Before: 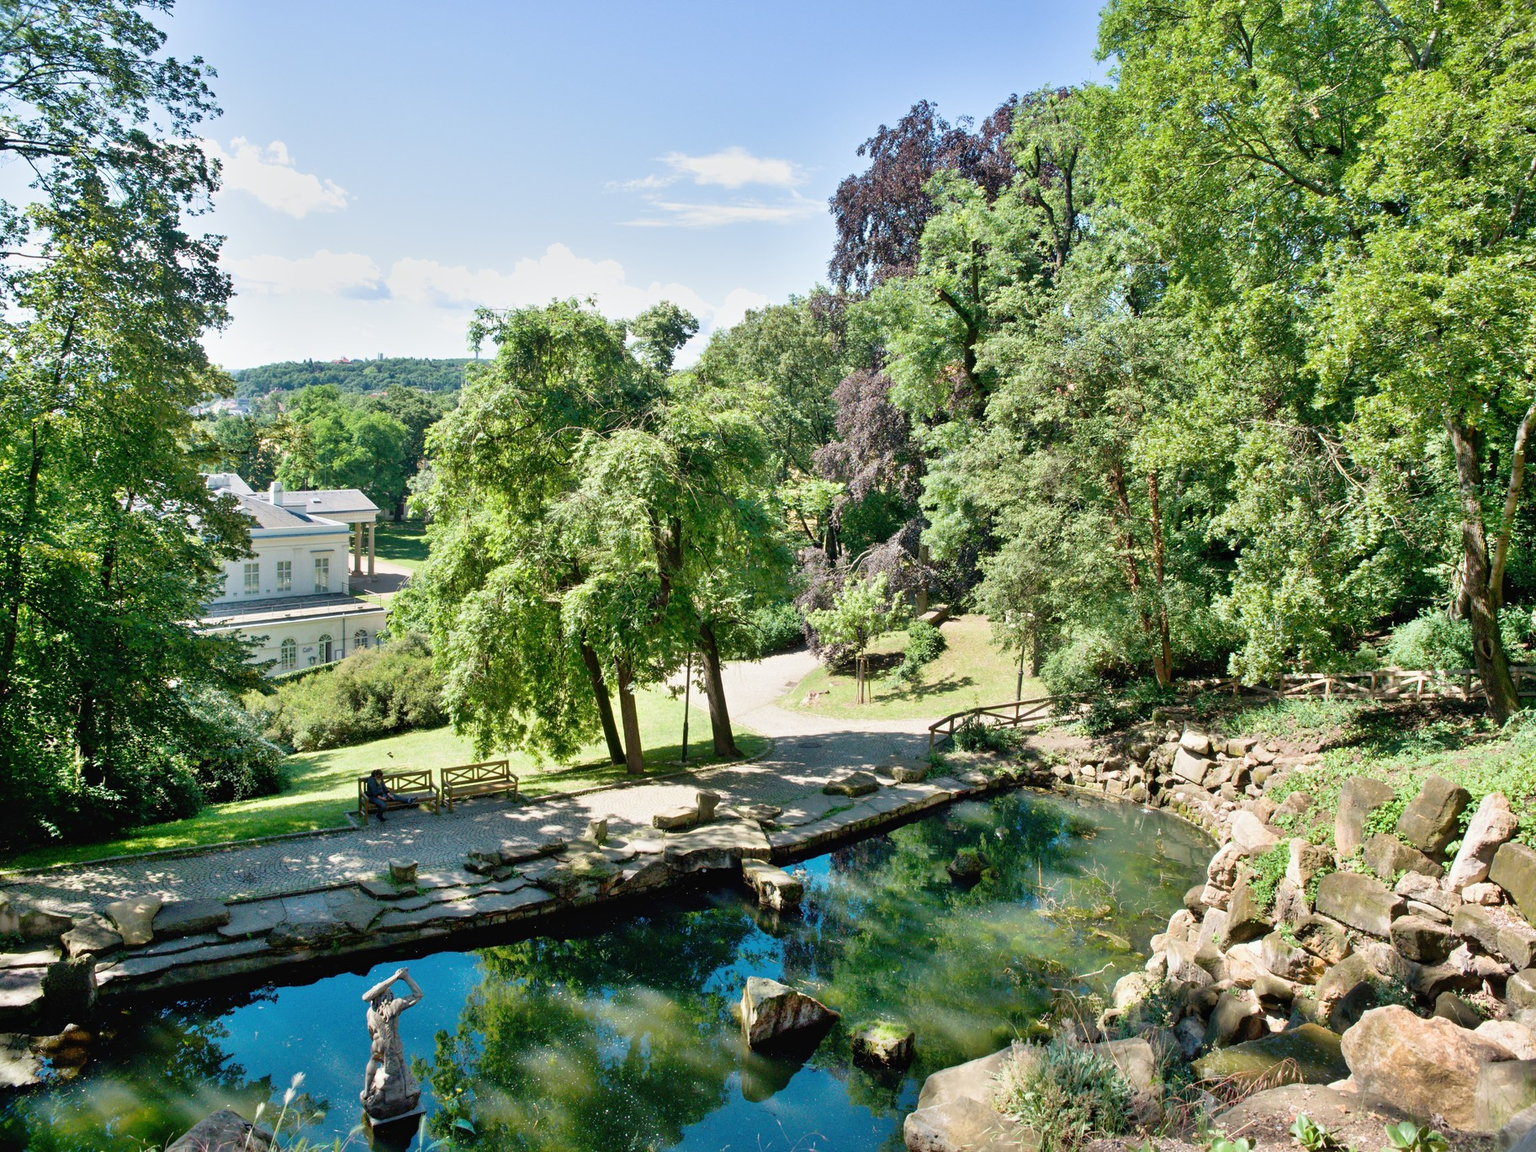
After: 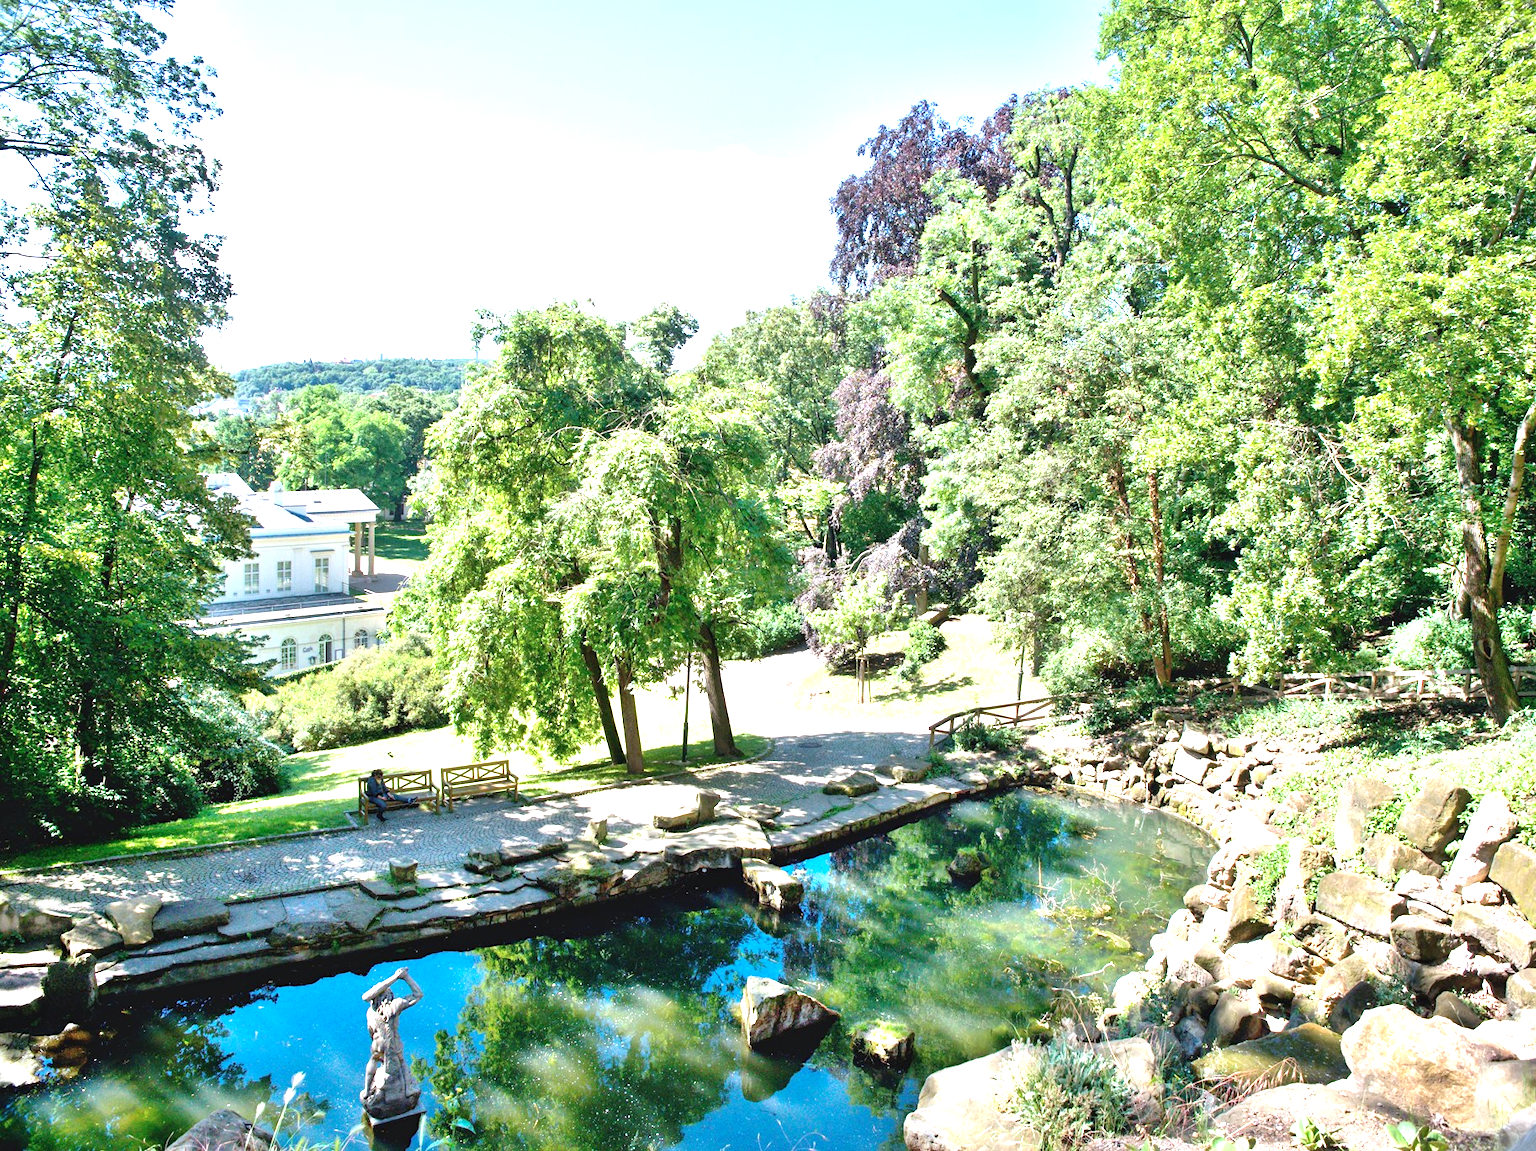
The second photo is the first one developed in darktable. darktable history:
exposure: black level correction 0, exposure 1.193 EV, compensate highlight preservation false
color calibration: illuminant as shot in camera, x 0.358, y 0.373, temperature 4628.91 K
contrast equalizer: y [[0.579, 0.58, 0.505, 0.5, 0.5, 0.5], [0.5 ×6], [0.5 ×6], [0 ×6], [0 ×6]], mix -0.192
